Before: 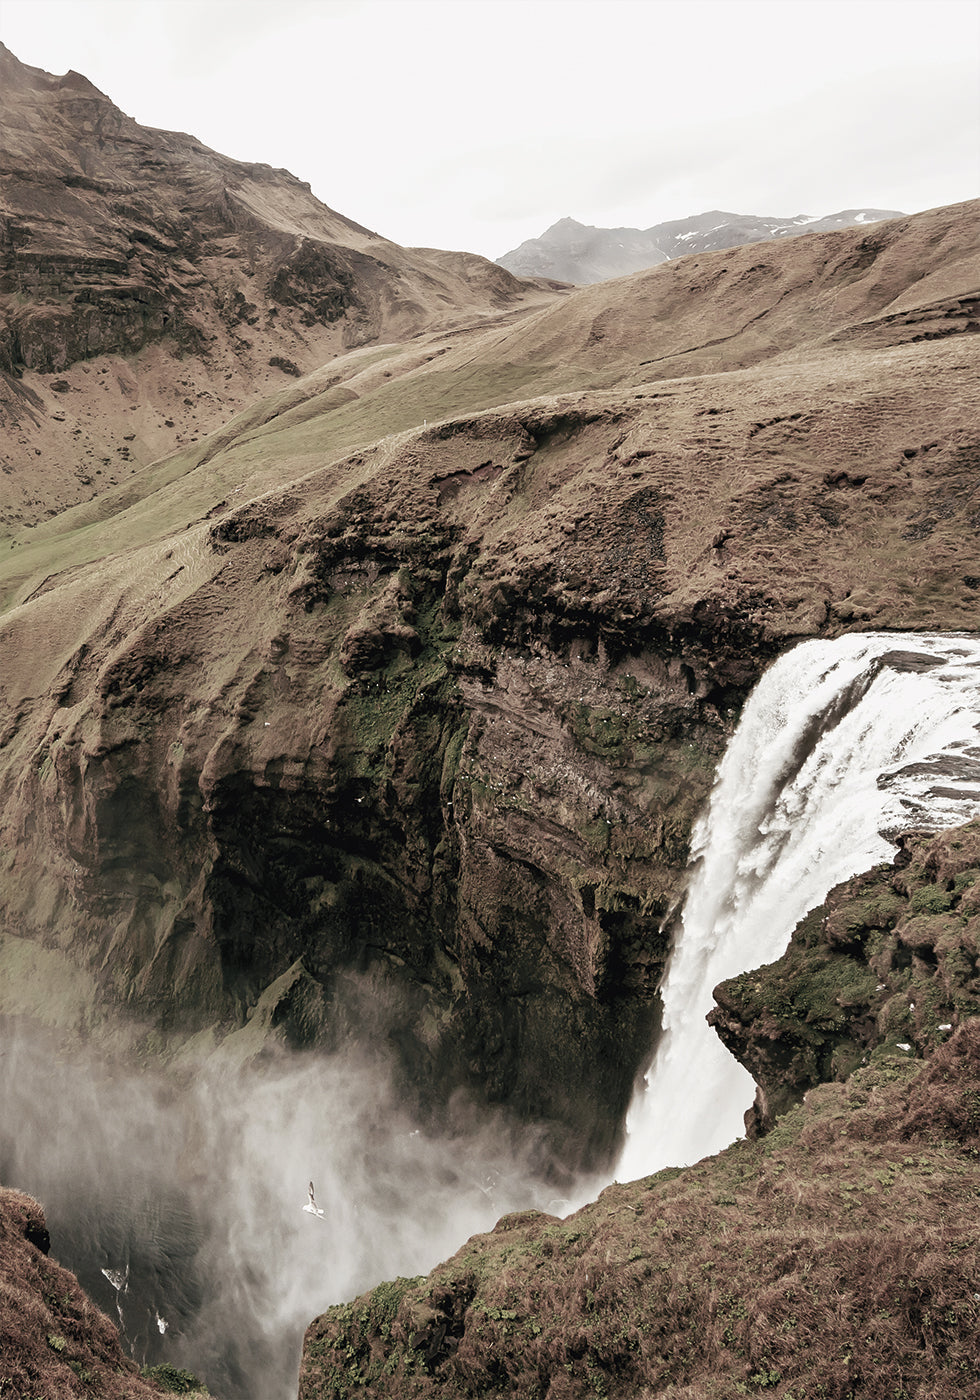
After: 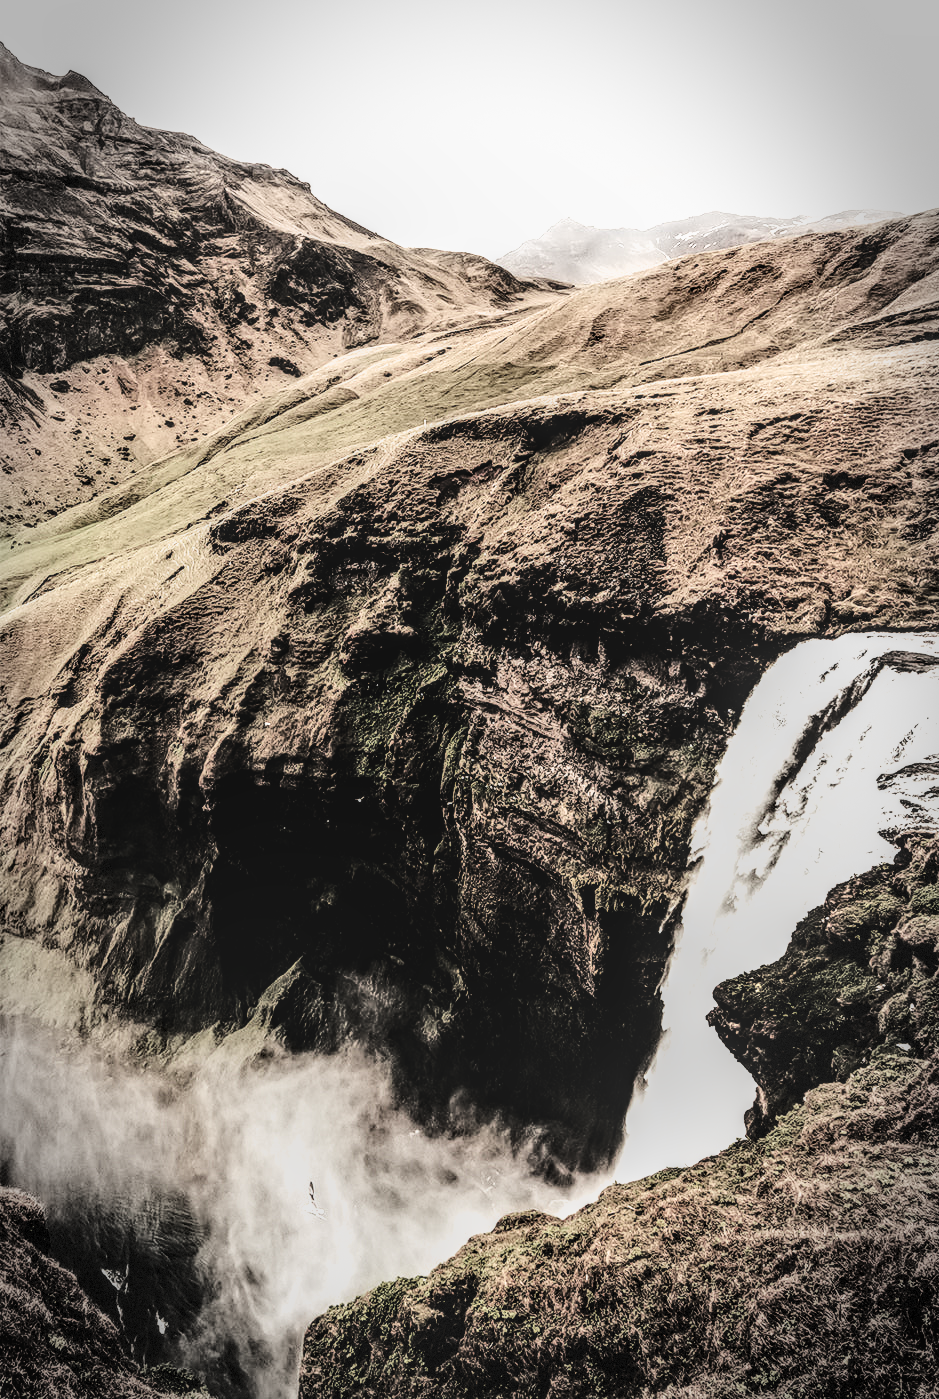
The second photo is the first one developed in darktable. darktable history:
color zones: curves: ch0 [(0, 0.497) (0.143, 0.5) (0.286, 0.5) (0.429, 0.483) (0.571, 0.116) (0.714, -0.006) (0.857, 0.28) (1, 0.497)]
vignetting: automatic ratio true, dithering 8-bit output
tone curve: curves: ch0 [(0, 0) (0.179, 0.073) (0.265, 0.147) (0.463, 0.553) (0.51, 0.635) (0.716, 0.863) (1, 0.997)], color space Lab, linked channels, preserve colors none
filmic rgb: black relative exposure -8.26 EV, white relative exposure 2.2 EV, hardness 7.16, latitude 85.12%, contrast 1.693, highlights saturation mix -3.11%, shadows ↔ highlights balance -2.2%
crop: right 4.154%, bottom 0.021%
contrast equalizer: y [[0.5 ×6], [0.5 ×6], [0.5 ×6], [0 ×6], [0, 0, 0, 0.581, 0.011, 0]]
shadows and highlights: soften with gaussian
local contrast: highlights 2%, shadows 4%, detail 134%
